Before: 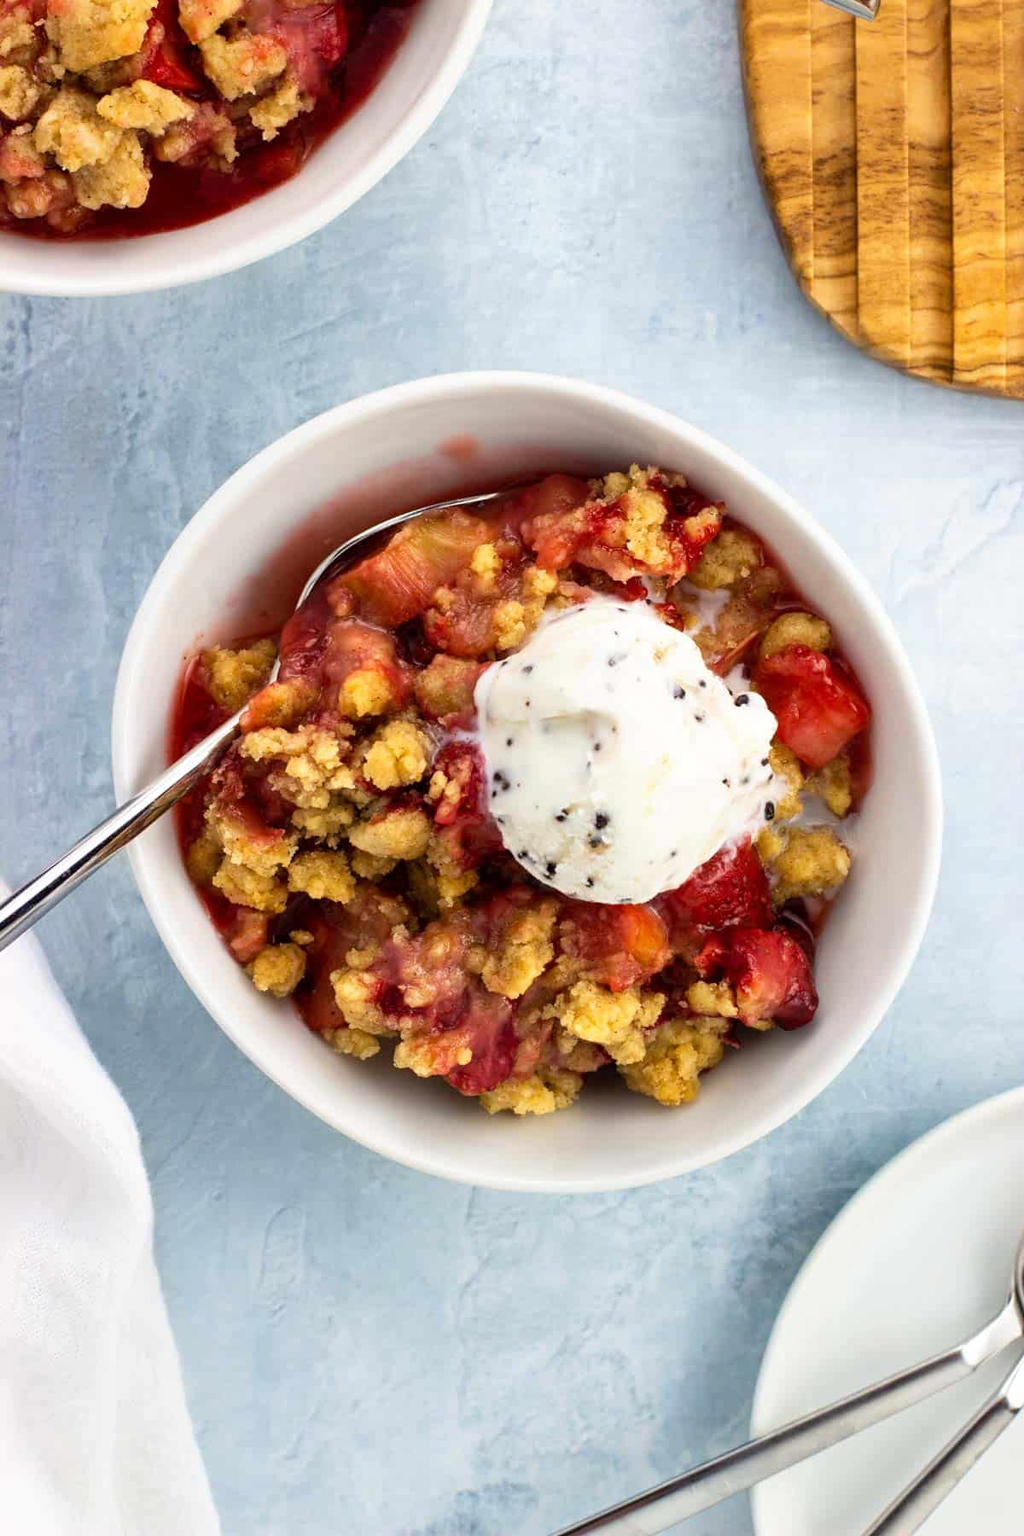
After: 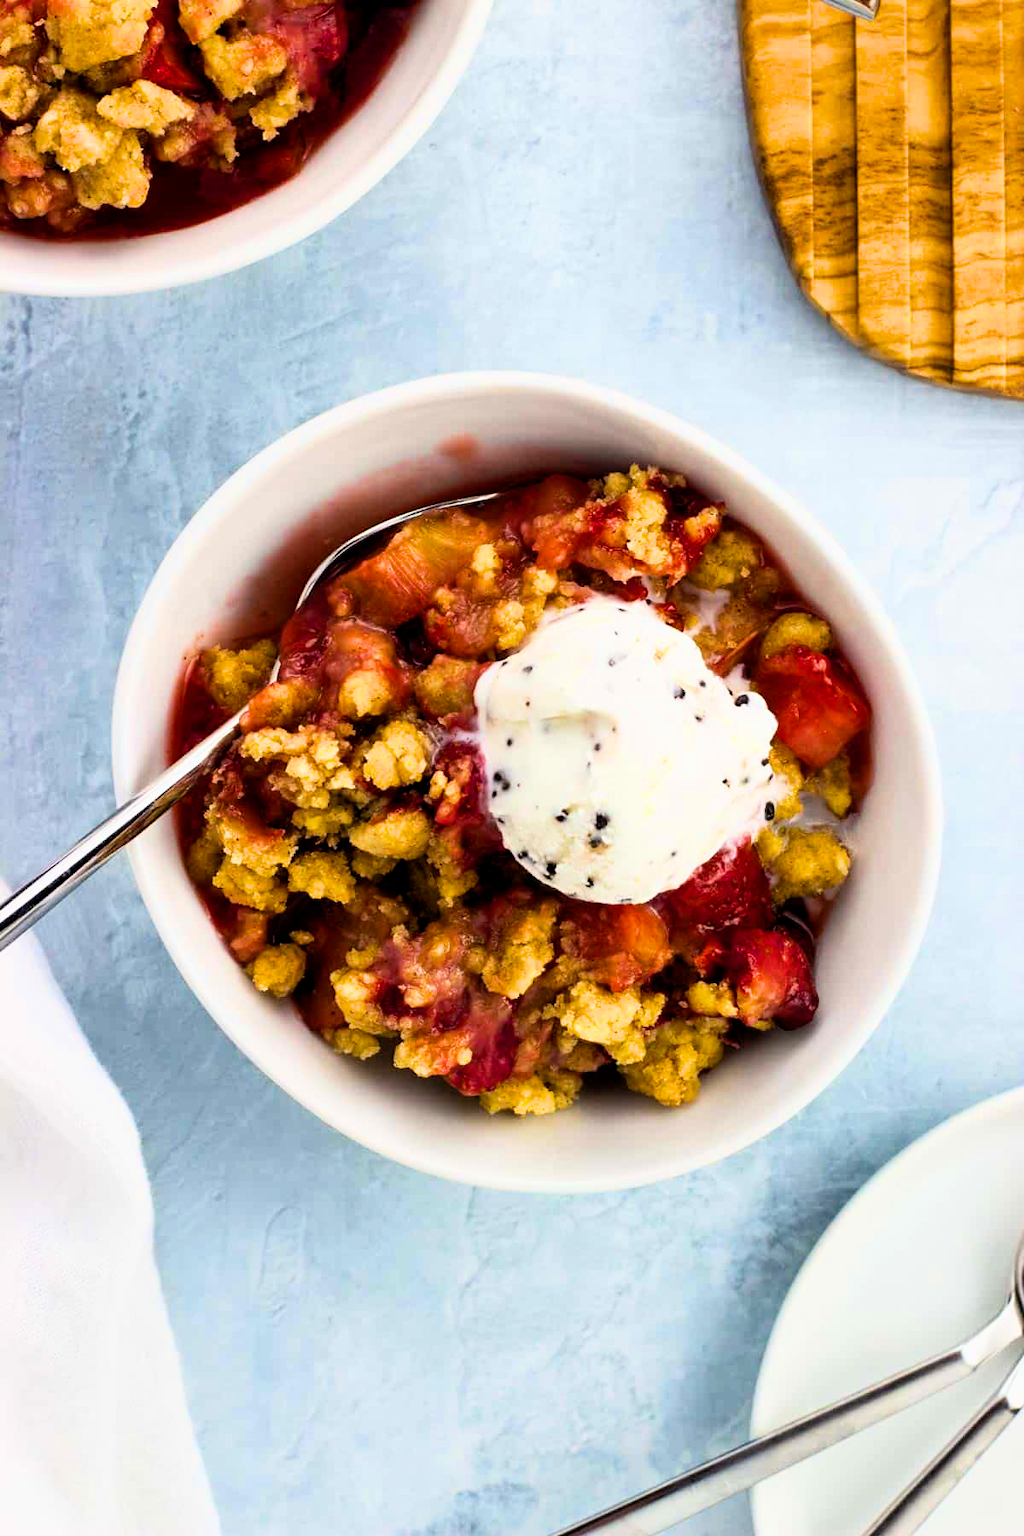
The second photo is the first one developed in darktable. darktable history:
color balance rgb: perceptual saturation grading › global saturation 25.443%, perceptual brilliance grading › global brilliance 14.877%, perceptual brilliance grading › shadows -34.218%, global vibrance 9.397%
filmic rgb: middle gray luminance 9.04%, black relative exposure -10.6 EV, white relative exposure 3.45 EV, target black luminance 0%, hardness 6, latitude 59.51%, contrast 1.086, highlights saturation mix 5.86%, shadows ↔ highlights balance 28.61%, color science v6 (2022)
